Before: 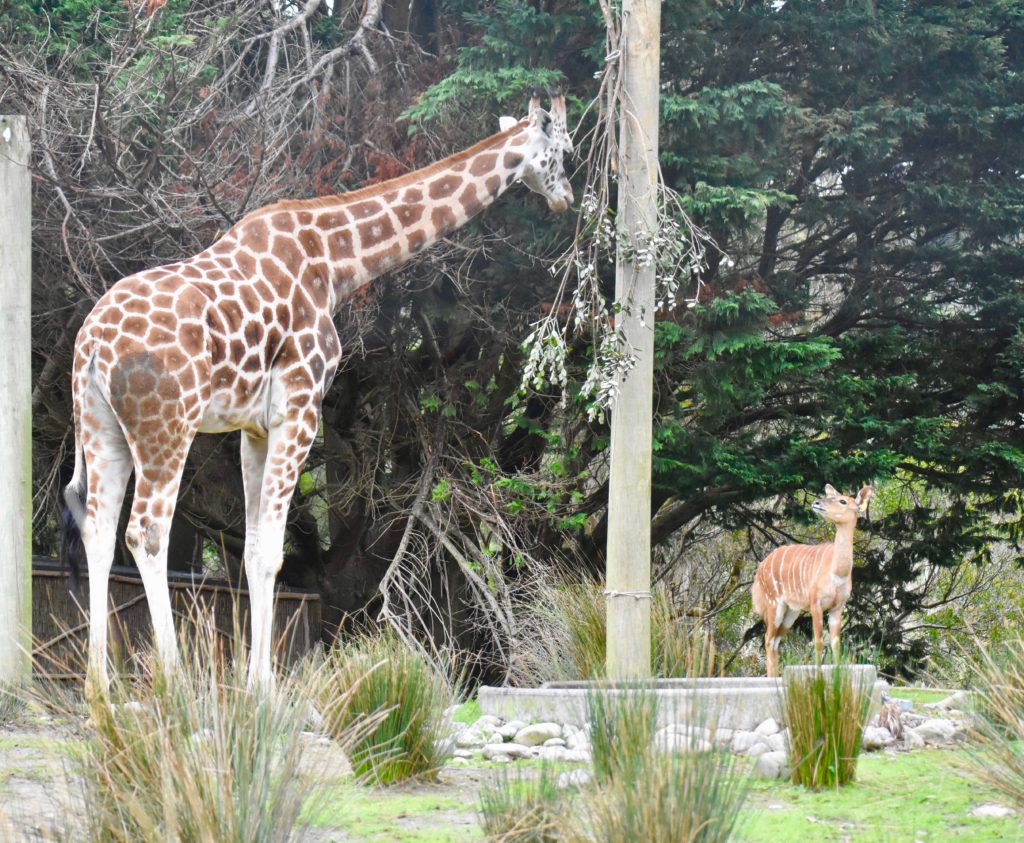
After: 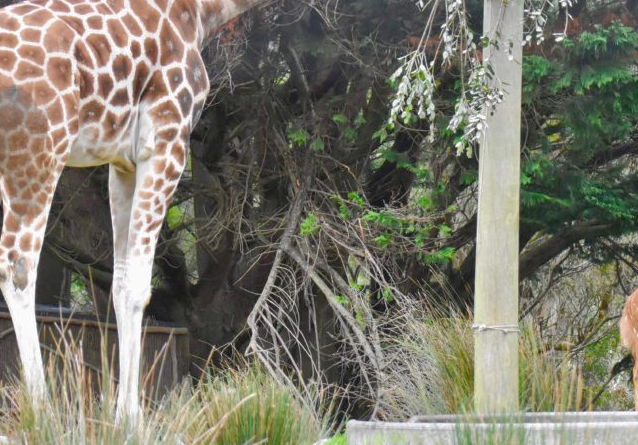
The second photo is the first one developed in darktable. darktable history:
crop: left 12.969%, top 31.581%, right 24.646%, bottom 15.517%
shadows and highlights: on, module defaults
